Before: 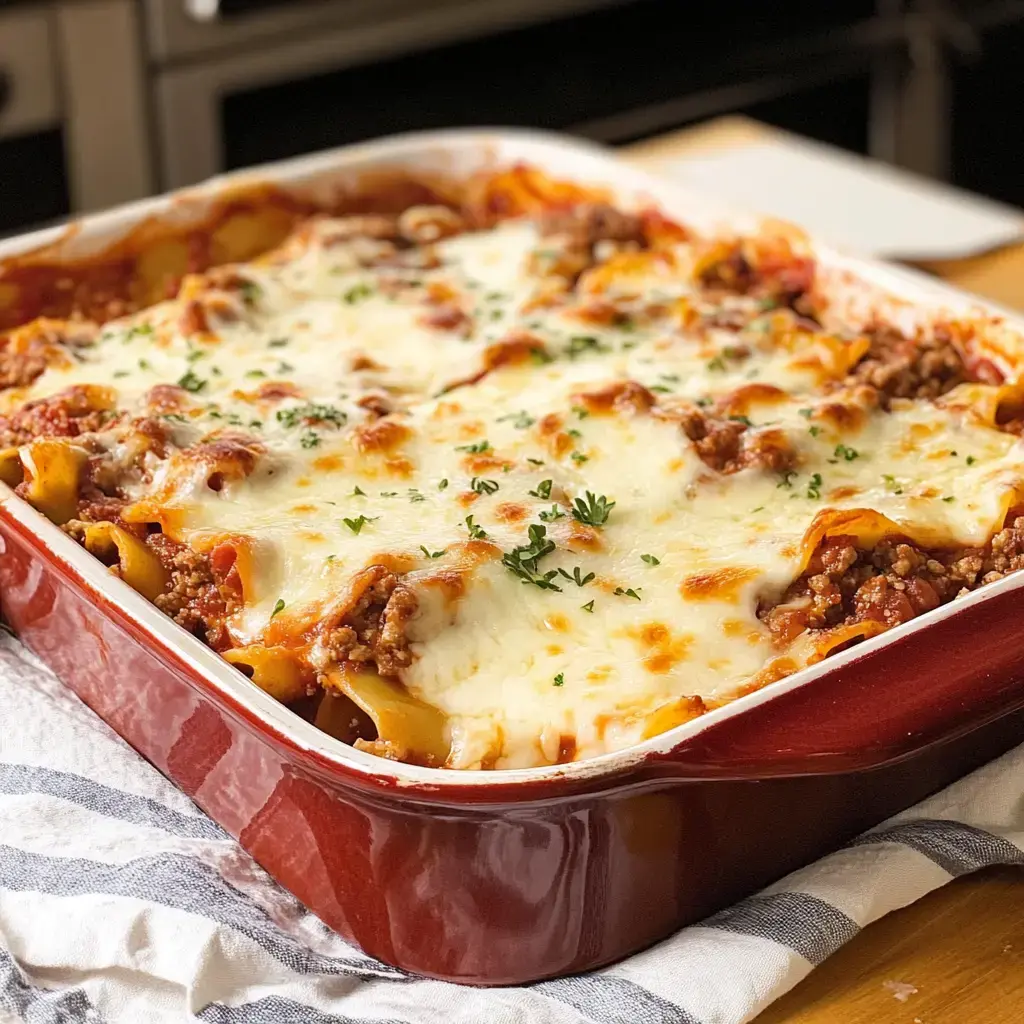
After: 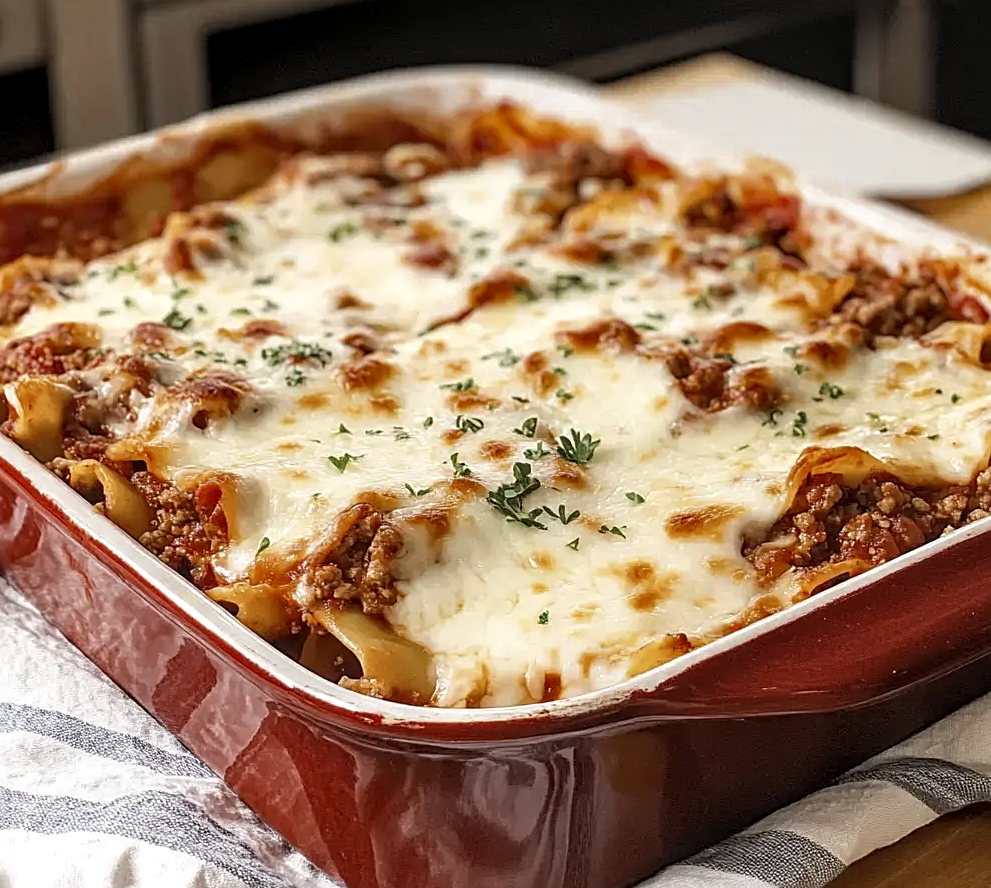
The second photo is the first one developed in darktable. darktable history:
sharpen: on, module defaults
color zones: curves: ch0 [(0, 0.5) (0.125, 0.4) (0.25, 0.5) (0.375, 0.4) (0.5, 0.4) (0.625, 0.6) (0.75, 0.6) (0.875, 0.5)]; ch1 [(0, 0.35) (0.125, 0.45) (0.25, 0.35) (0.375, 0.35) (0.5, 0.35) (0.625, 0.35) (0.75, 0.45) (0.875, 0.35)]; ch2 [(0, 0.6) (0.125, 0.5) (0.25, 0.5) (0.375, 0.6) (0.5, 0.6) (0.625, 0.5) (0.75, 0.5) (0.875, 0.5)]
local contrast: detail 130%
crop: left 1.504%, top 6.1%, right 1.716%, bottom 7.11%
